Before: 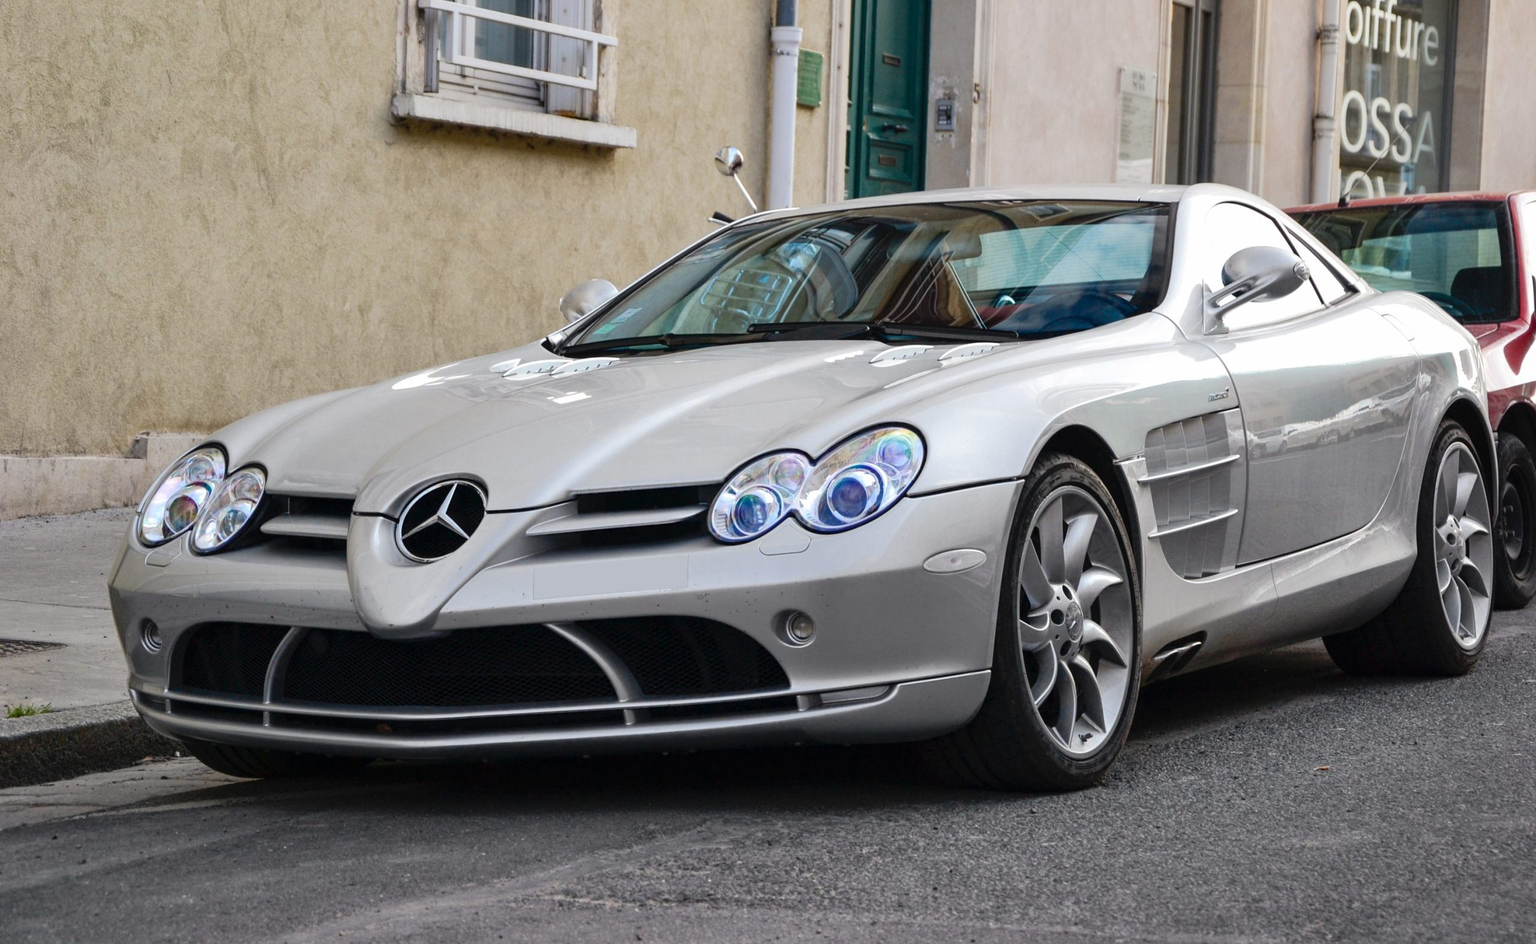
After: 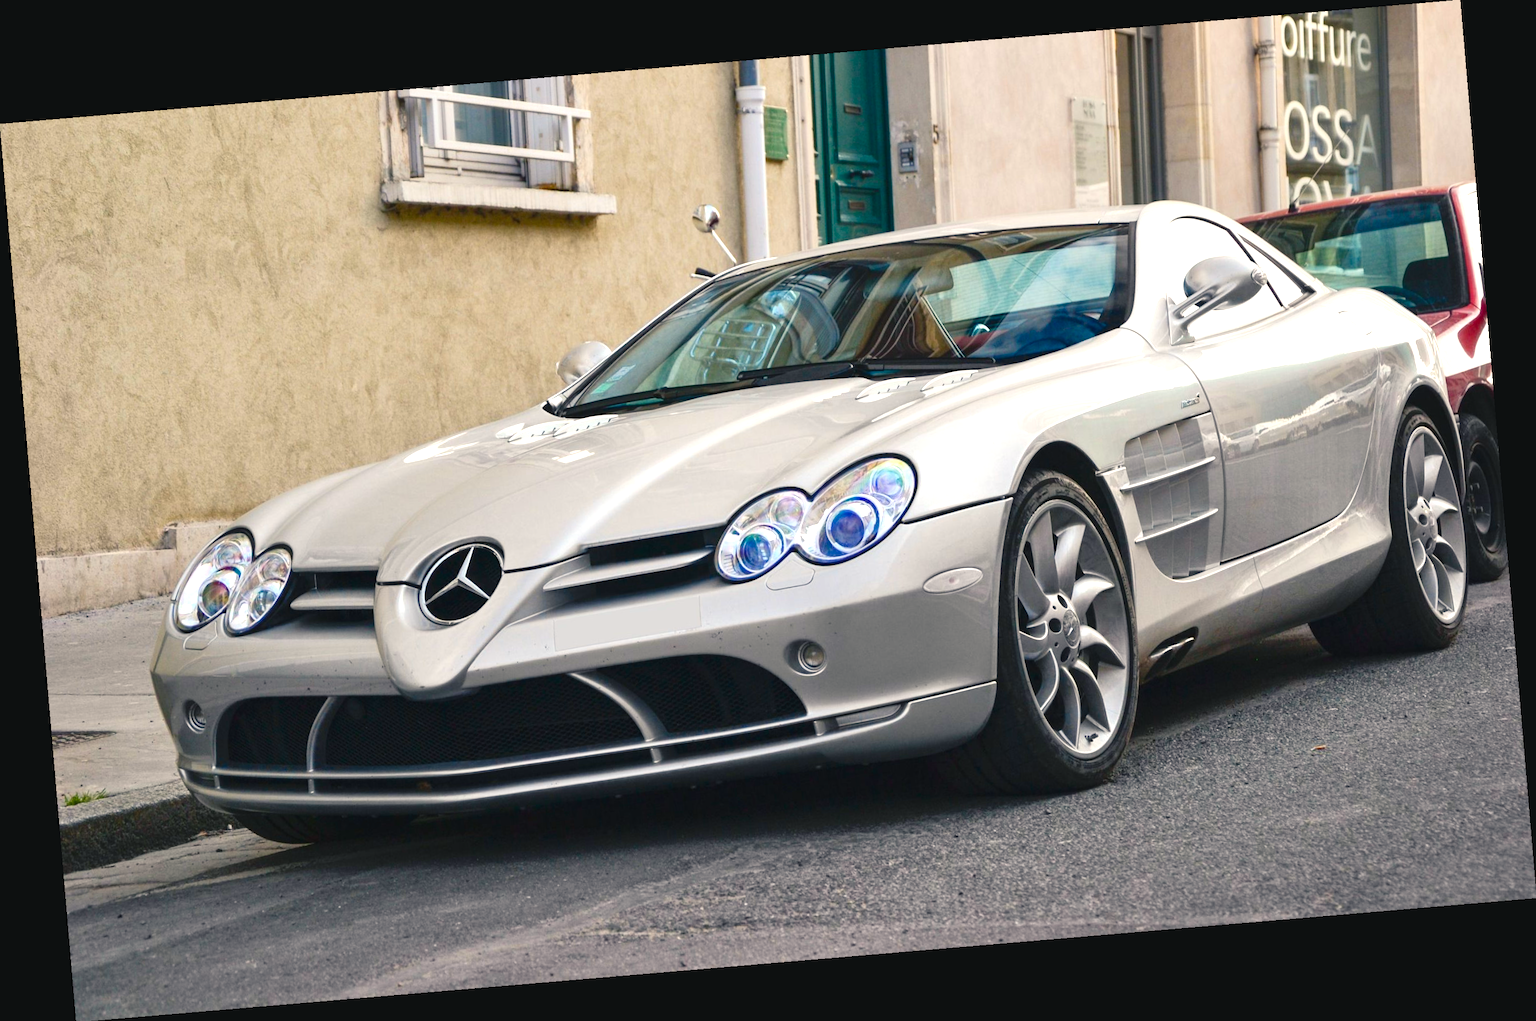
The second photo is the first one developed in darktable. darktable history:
rotate and perspective: rotation -4.86°, automatic cropping off
tone equalizer: on, module defaults
color balance rgb: shadows lift › chroma 2%, shadows lift › hue 219.6°, power › hue 313.2°, highlights gain › chroma 3%, highlights gain › hue 75.6°, global offset › luminance 0.5%, perceptual saturation grading › global saturation 15.33%, perceptual saturation grading › highlights -19.33%, perceptual saturation grading › shadows 20%, global vibrance 20%
exposure: black level correction 0.001, exposure 0.5 EV, compensate exposure bias true, compensate highlight preservation false
